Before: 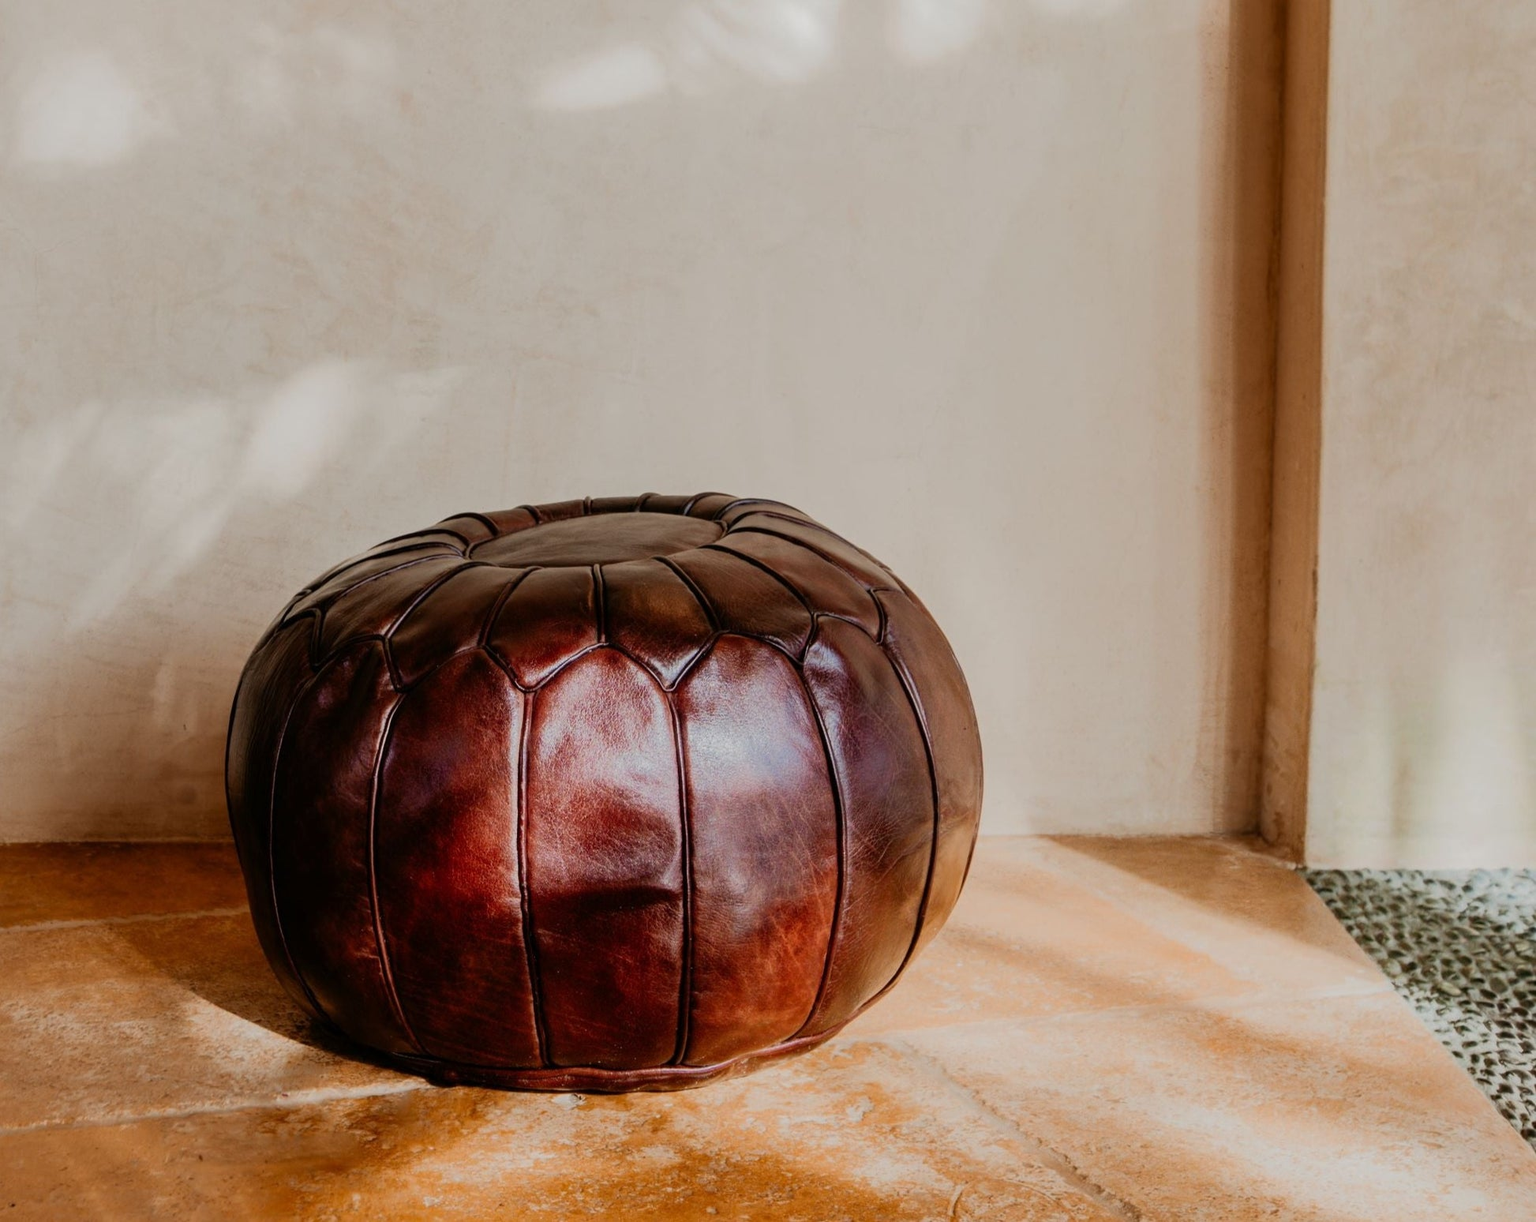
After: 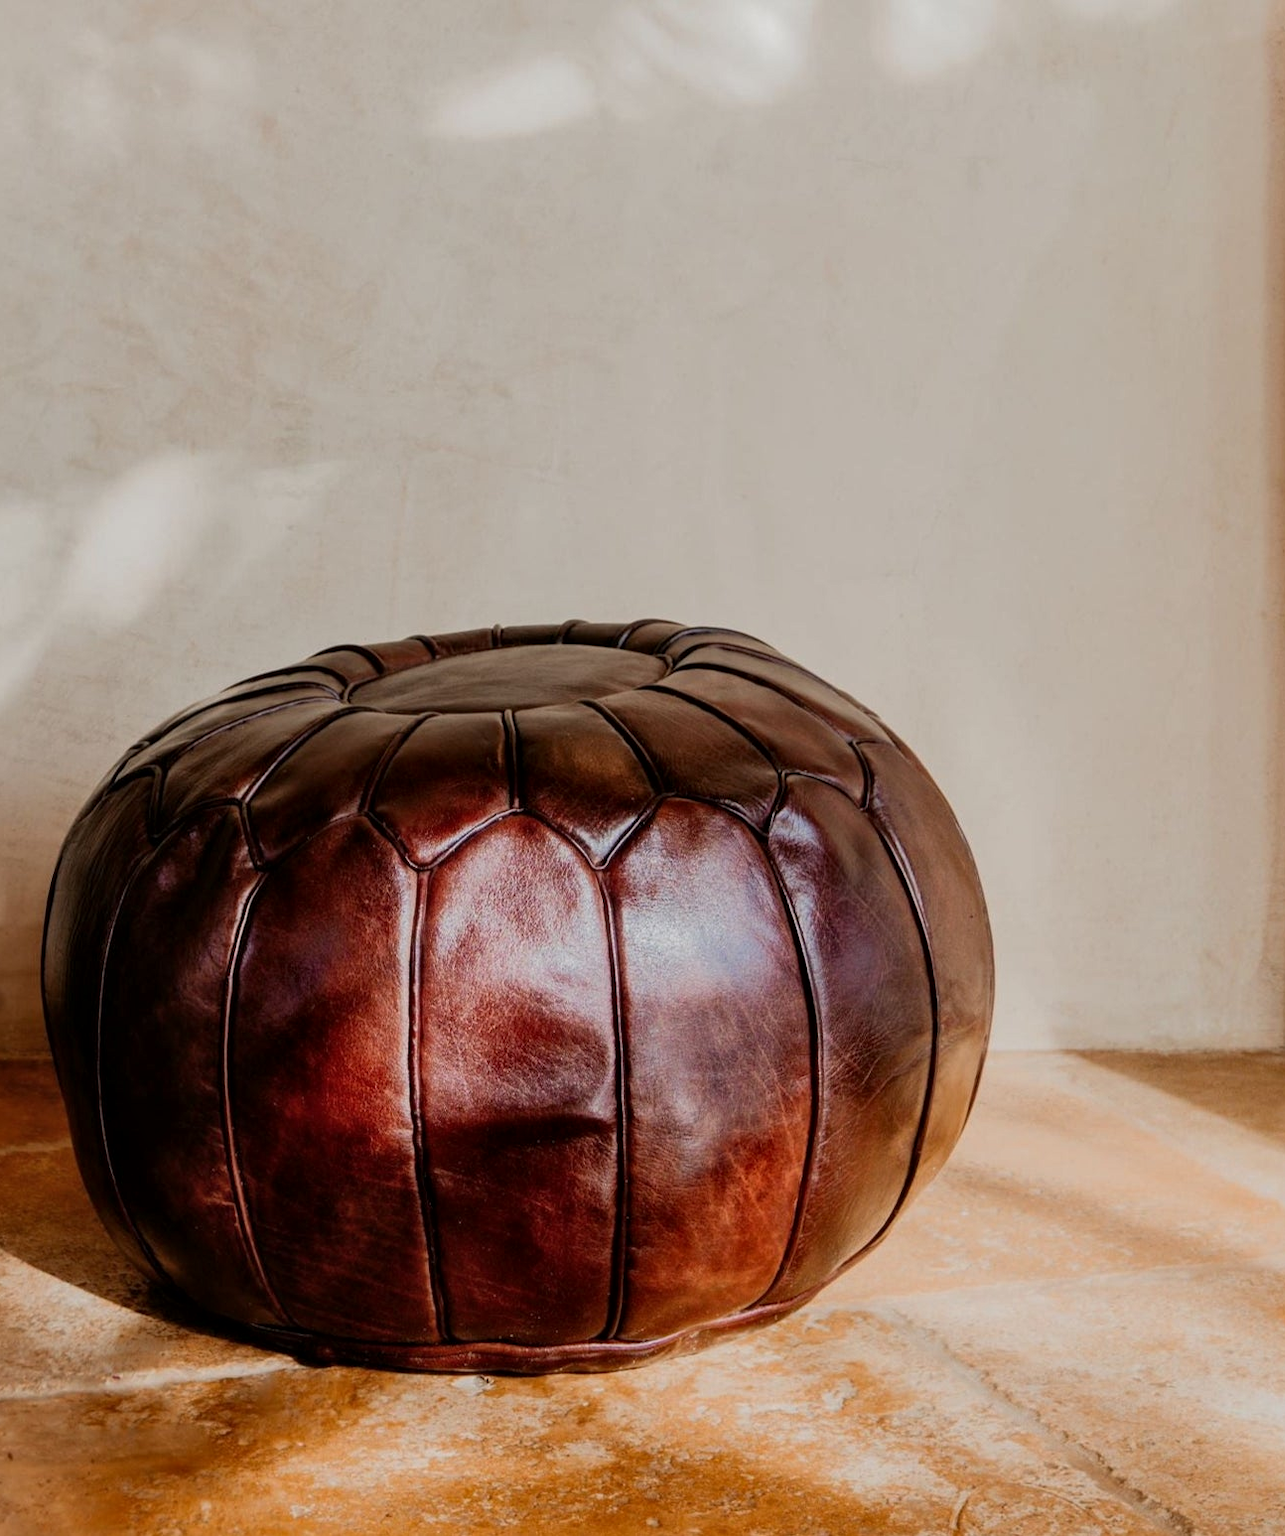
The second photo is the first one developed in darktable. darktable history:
crop and rotate: left 12.575%, right 20.832%
local contrast: mode bilateral grid, contrast 20, coarseness 50, detail 119%, midtone range 0.2
